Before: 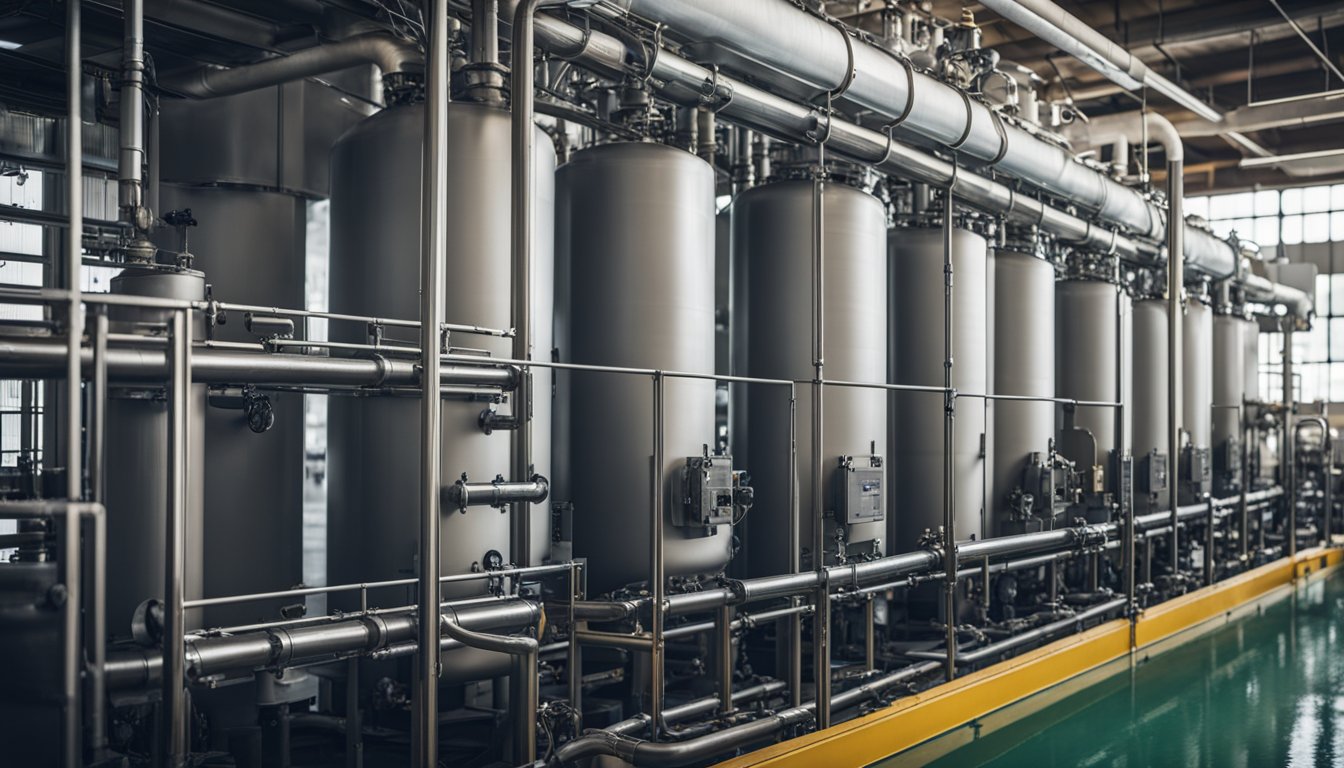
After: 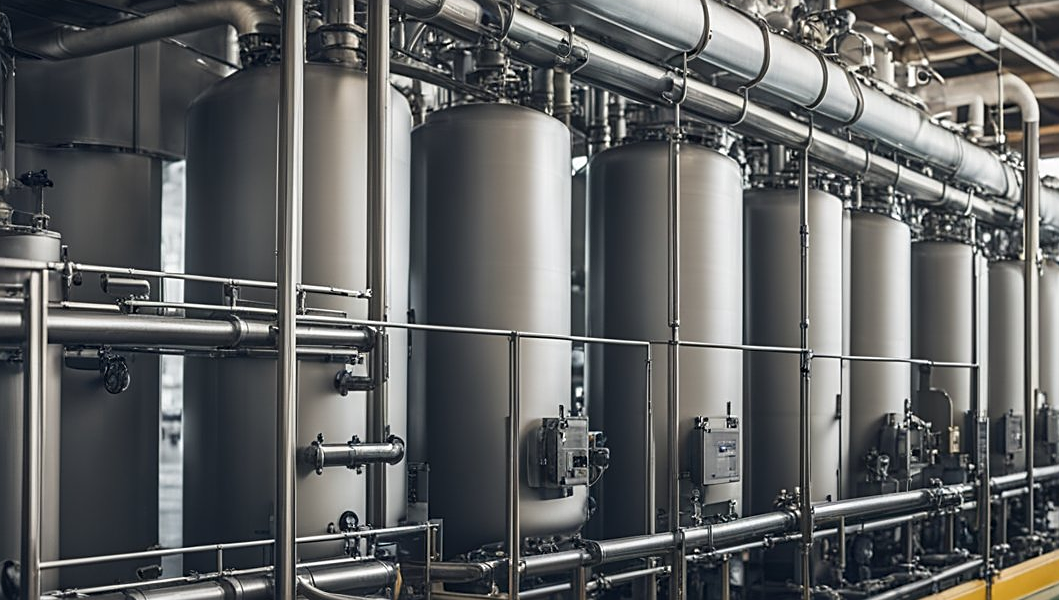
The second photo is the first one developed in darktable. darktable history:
crop and rotate: left 10.77%, top 5.1%, right 10.41%, bottom 16.76%
sharpen: on, module defaults
